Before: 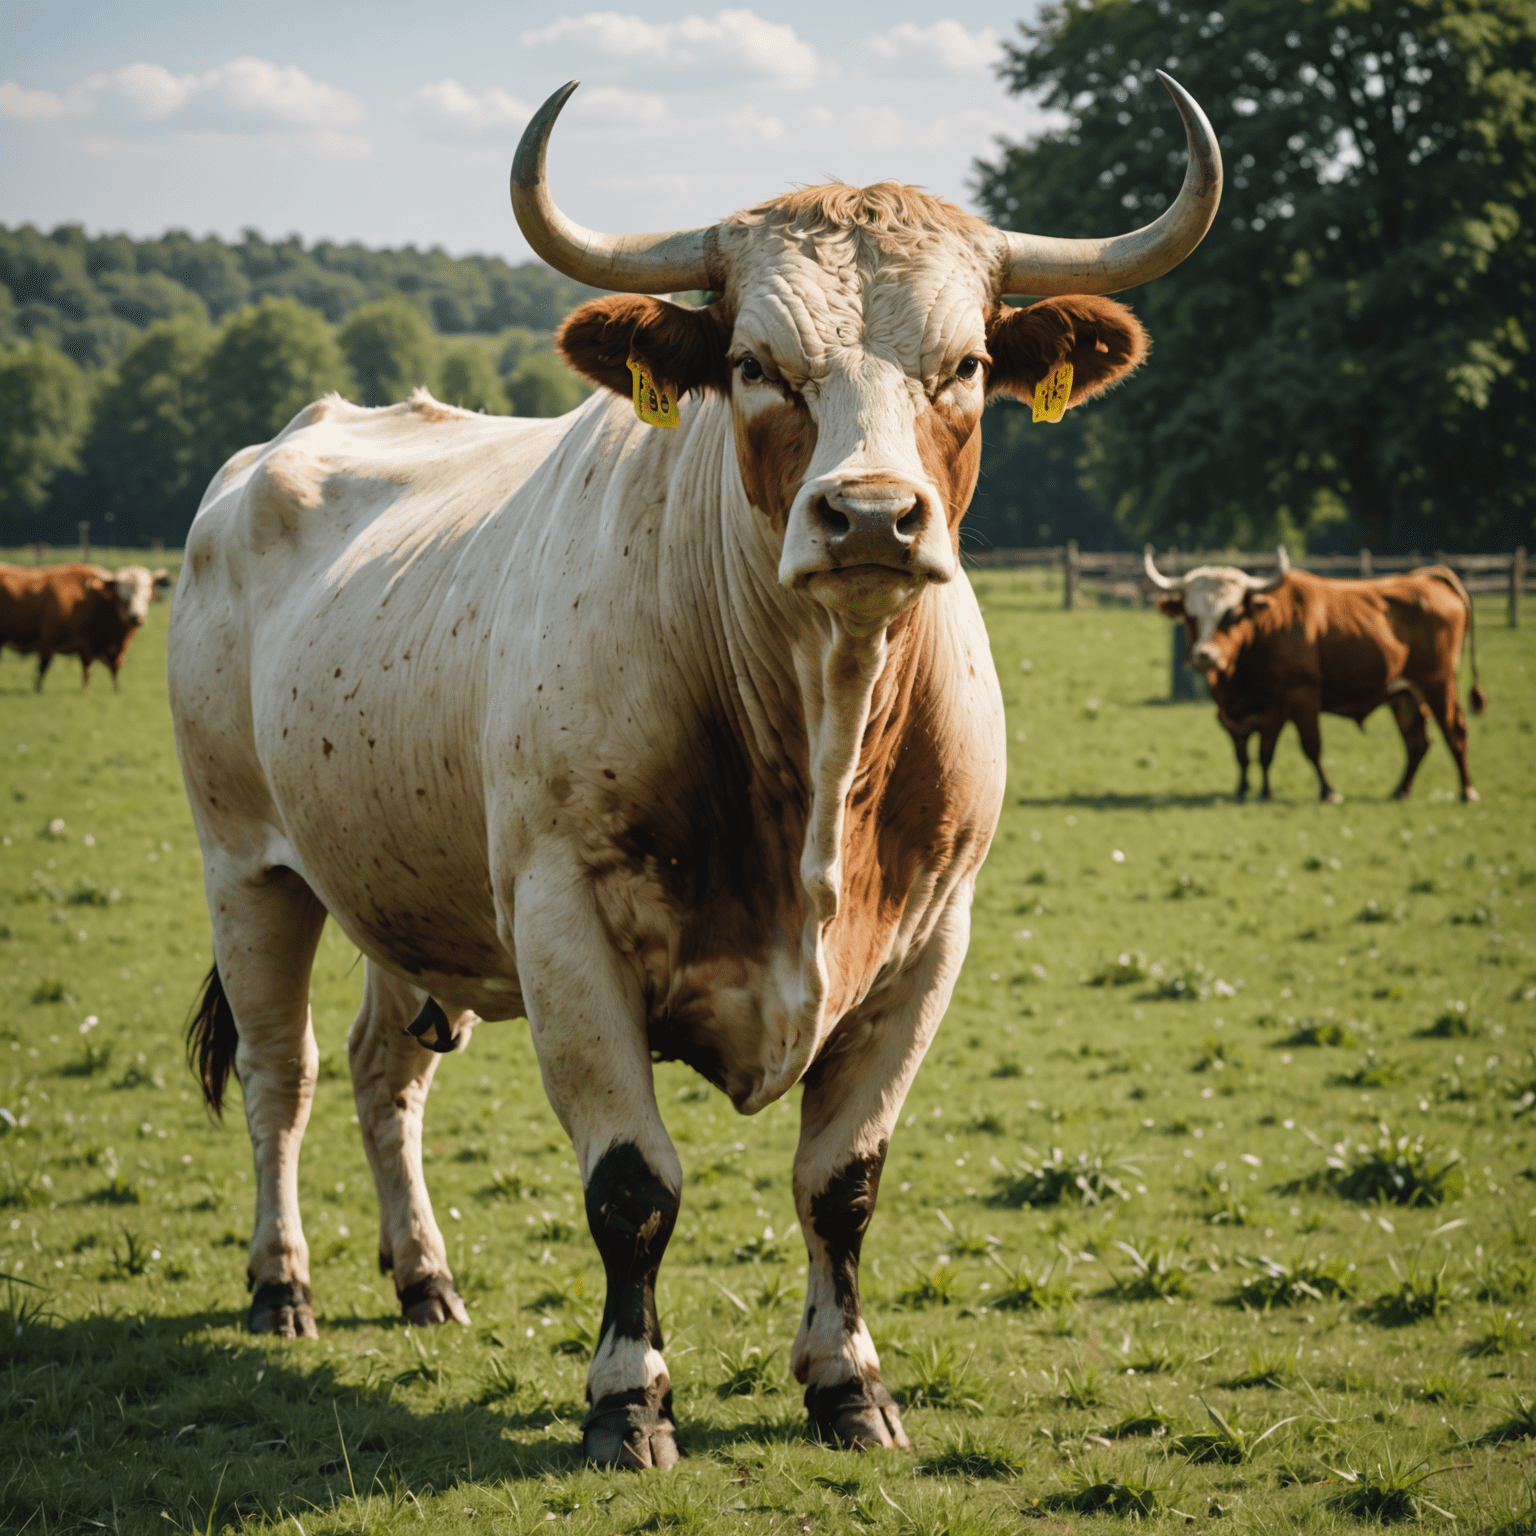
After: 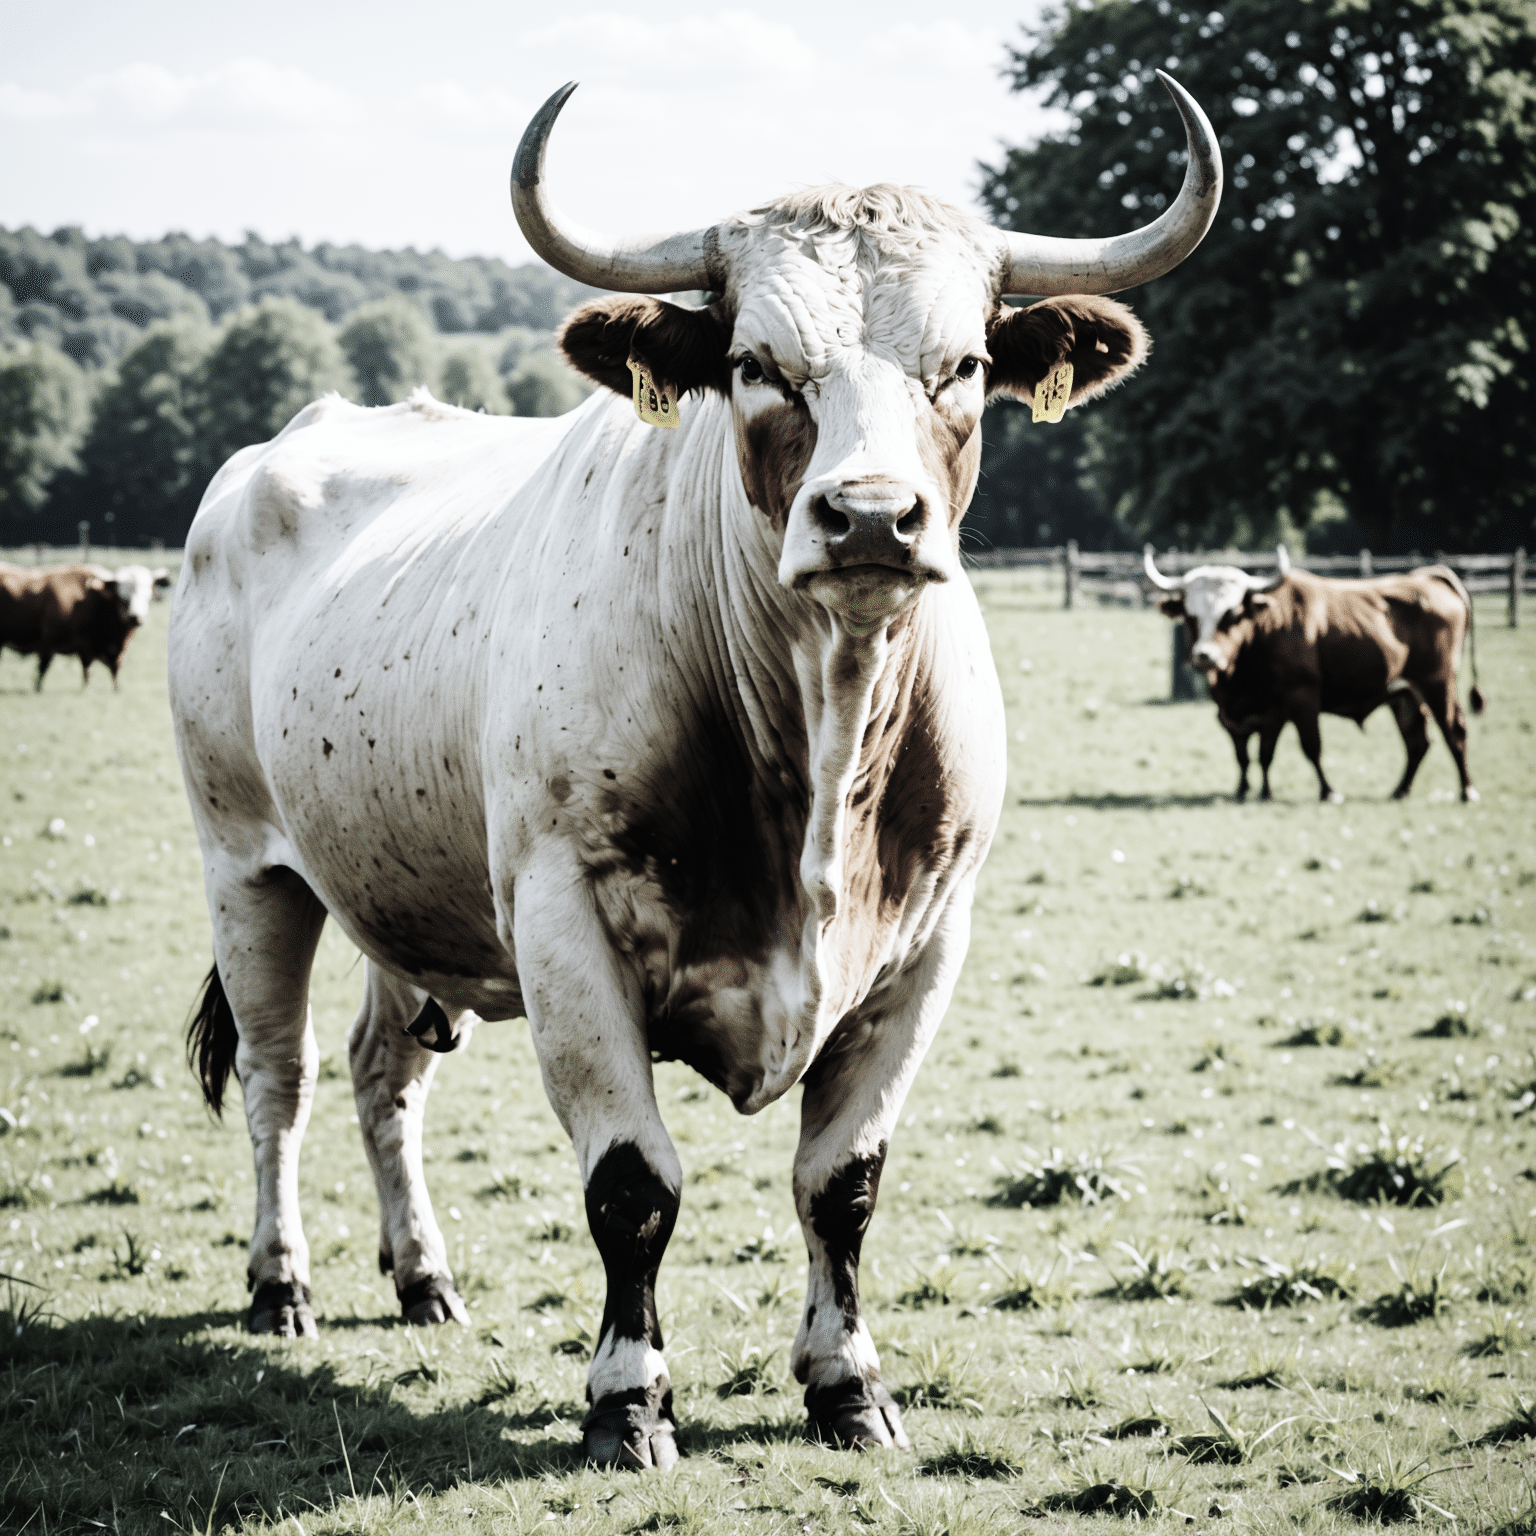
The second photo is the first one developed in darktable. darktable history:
white balance: red 0.924, blue 1.095
base curve: curves: ch0 [(0, 0) (0, 0) (0.002, 0.001) (0.008, 0.003) (0.019, 0.011) (0.037, 0.037) (0.064, 0.11) (0.102, 0.232) (0.152, 0.379) (0.216, 0.524) (0.296, 0.665) (0.394, 0.789) (0.512, 0.881) (0.651, 0.945) (0.813, 0.986) (1, 1)], preserve colors none
color calibration: illuminant as shot in camera, x 0.358, y 0.373, temperature 4628.91 K
color correction: saturation 0.3
